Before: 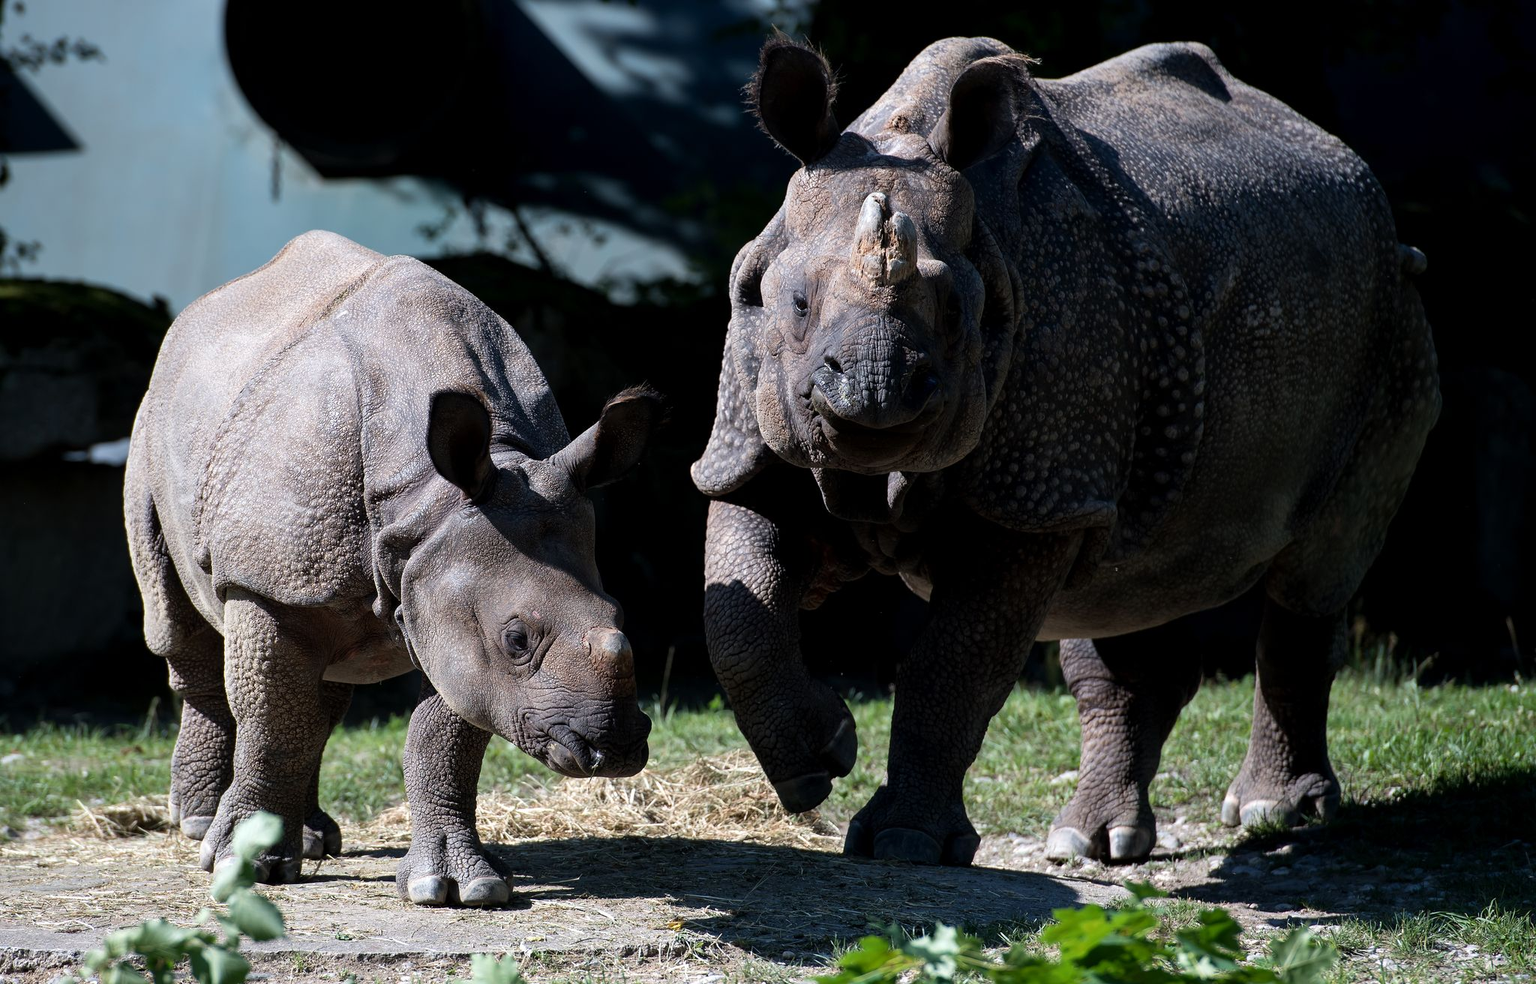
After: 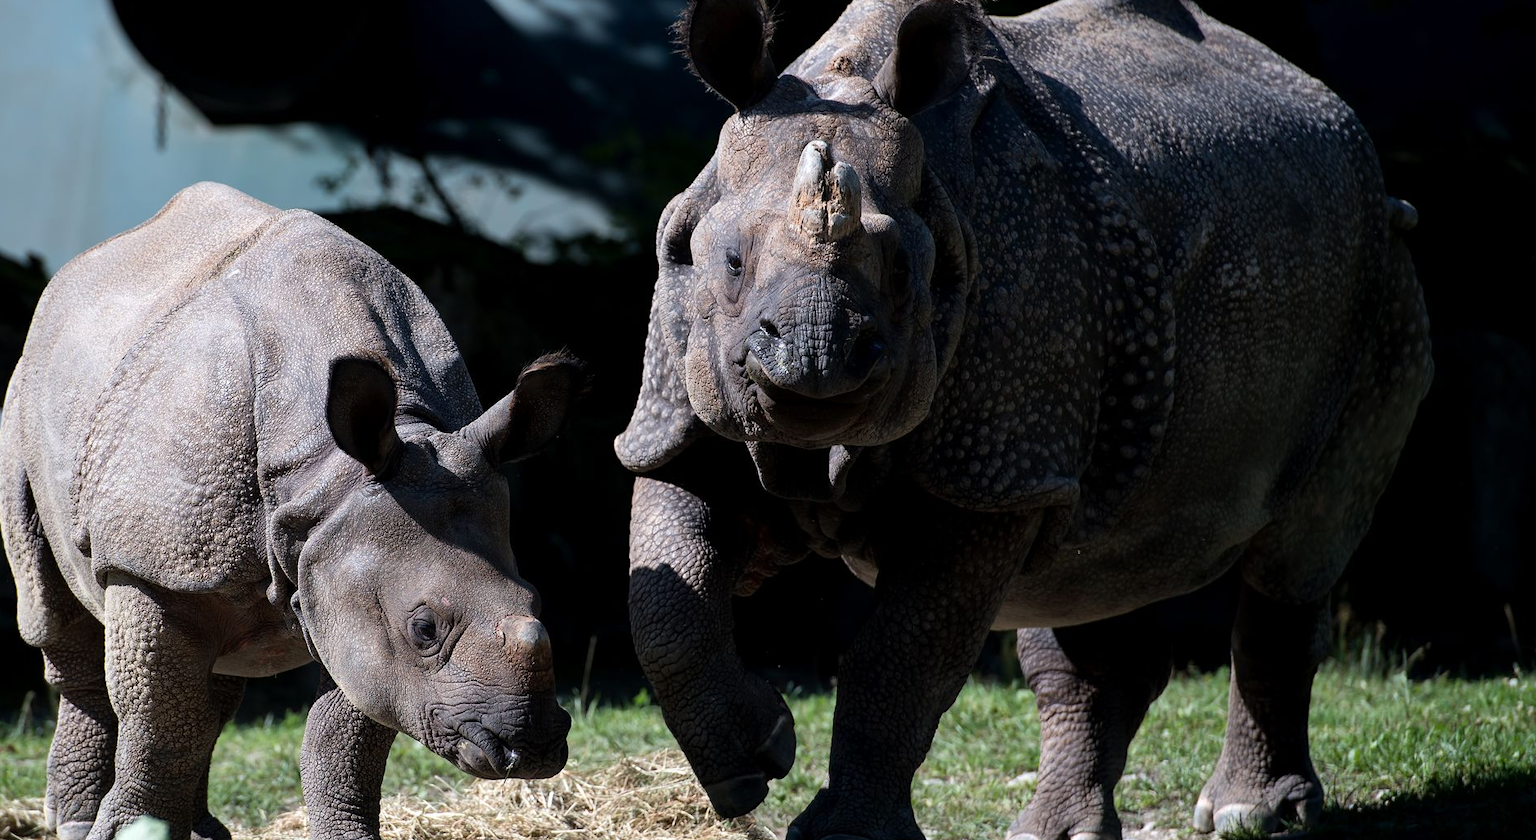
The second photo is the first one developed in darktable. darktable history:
crop: left 8.362%, top 6.55%, bottom 15.194%
